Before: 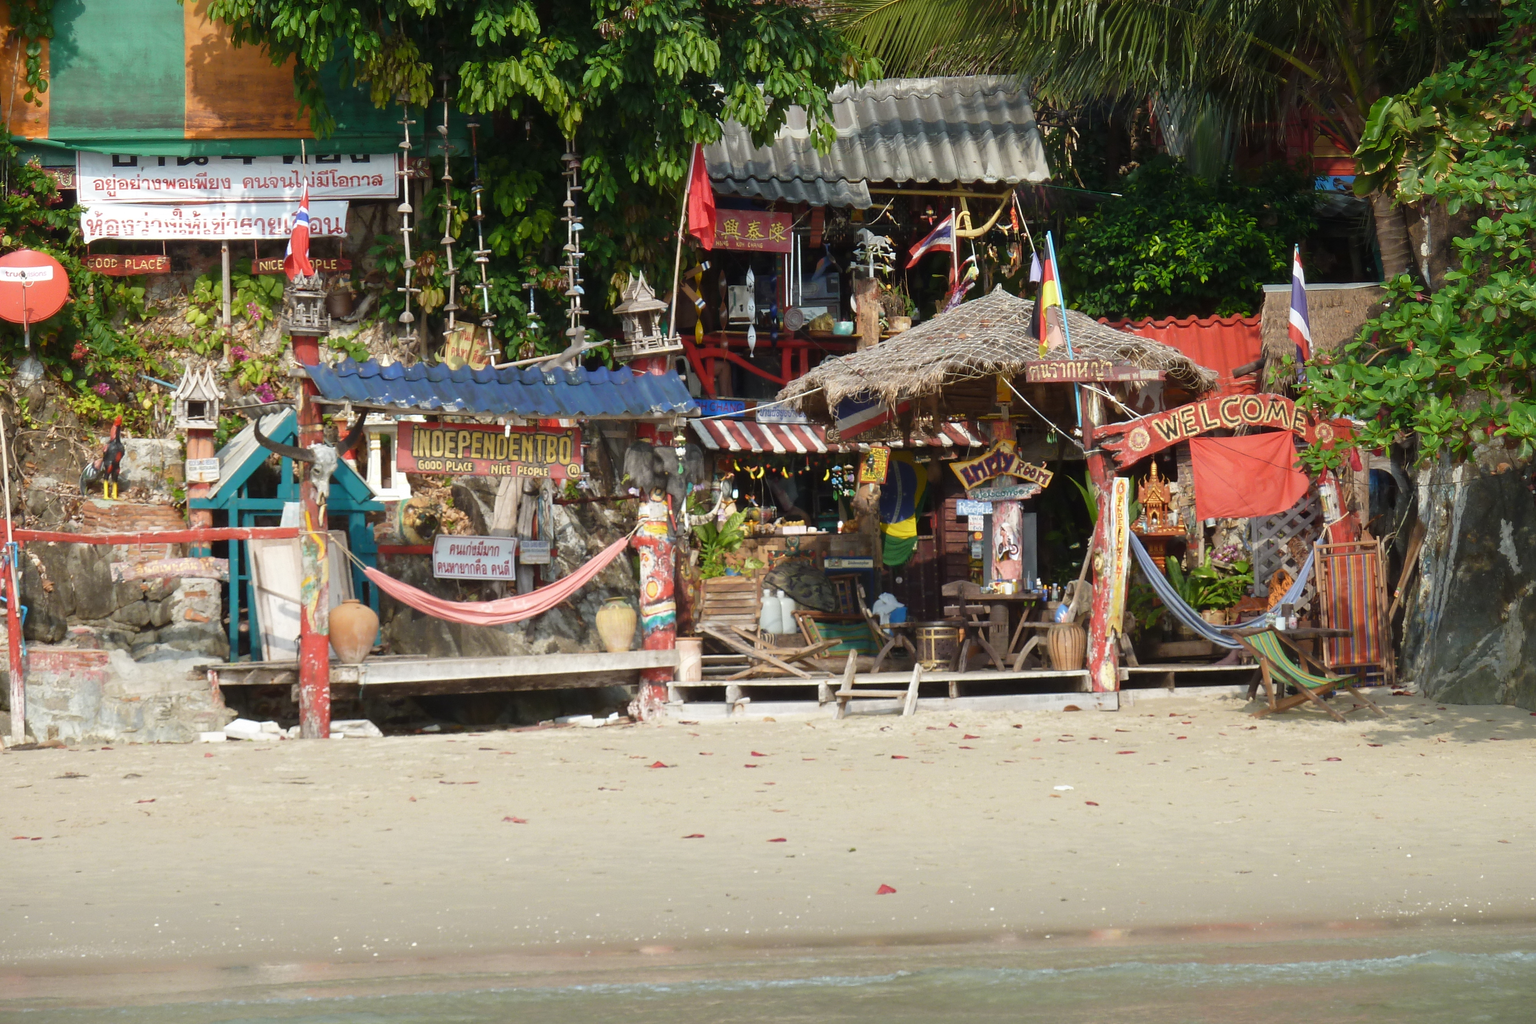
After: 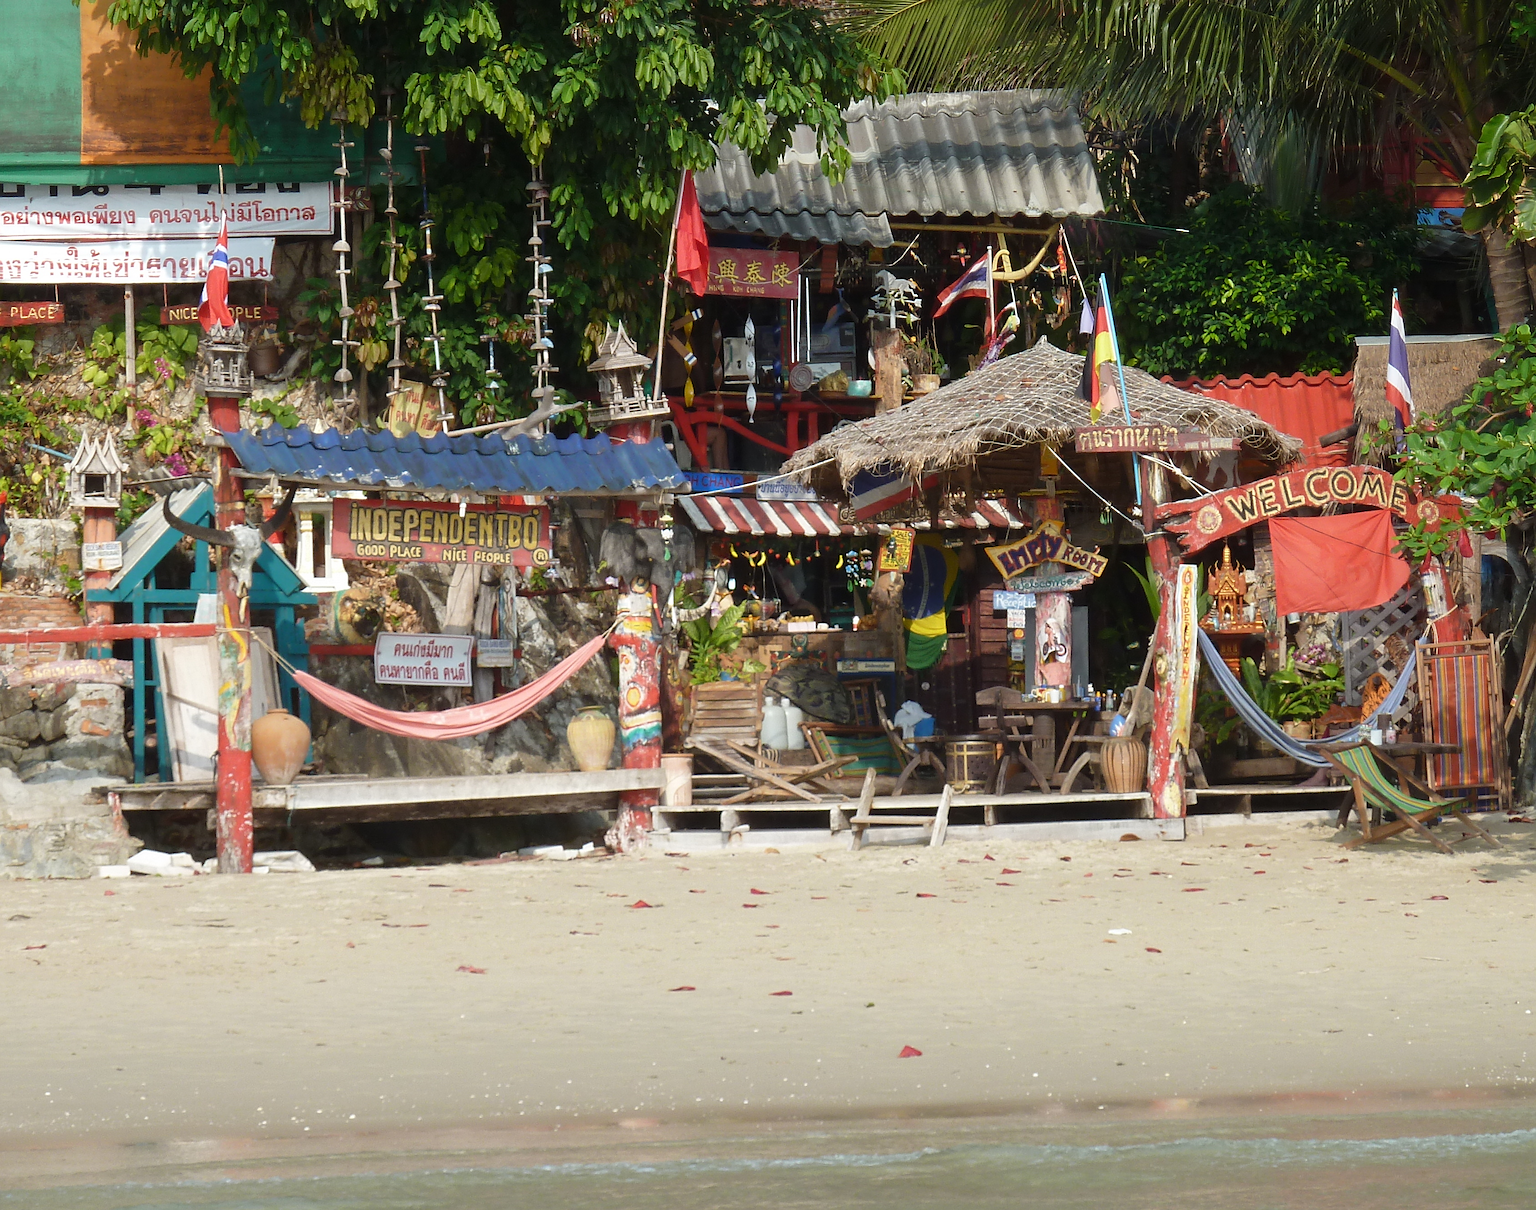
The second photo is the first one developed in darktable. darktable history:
sharpen: amount 0.497
levels: levels [0, 0.499, 1]
crop: left 7.577%, right 7.805%
